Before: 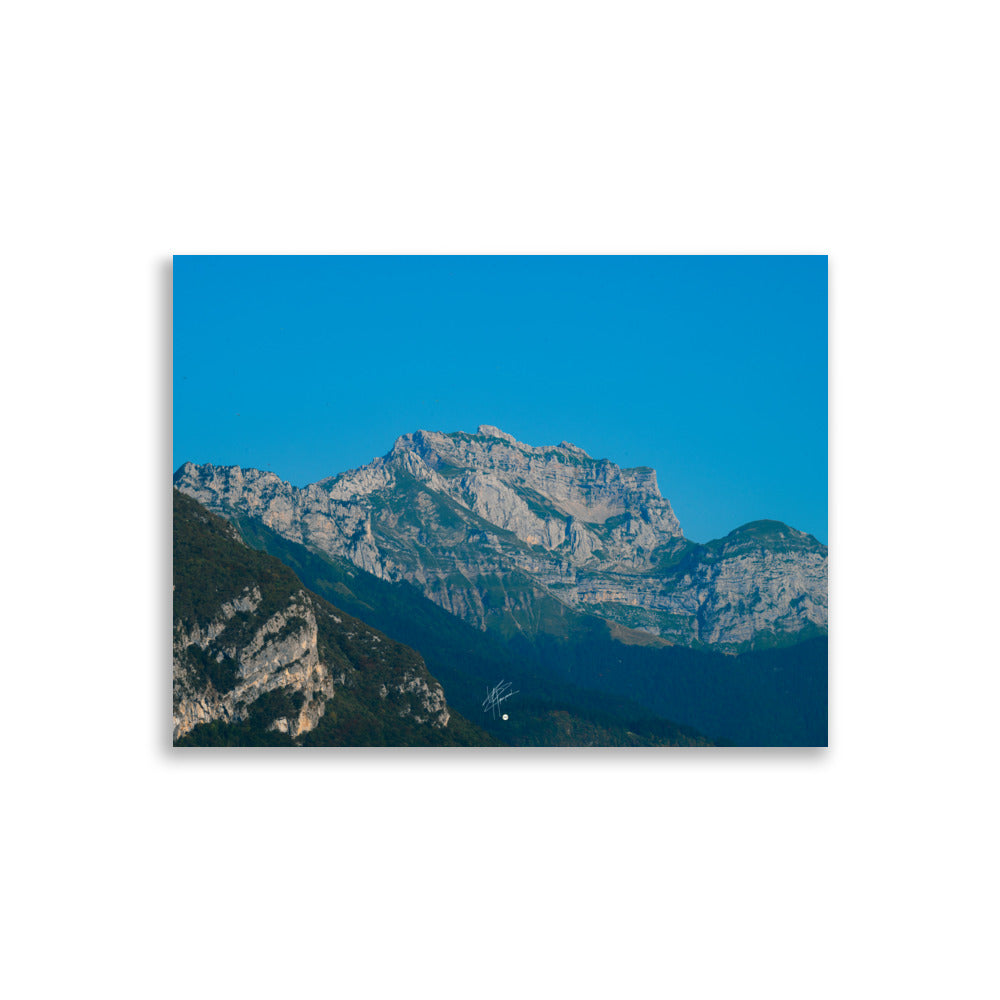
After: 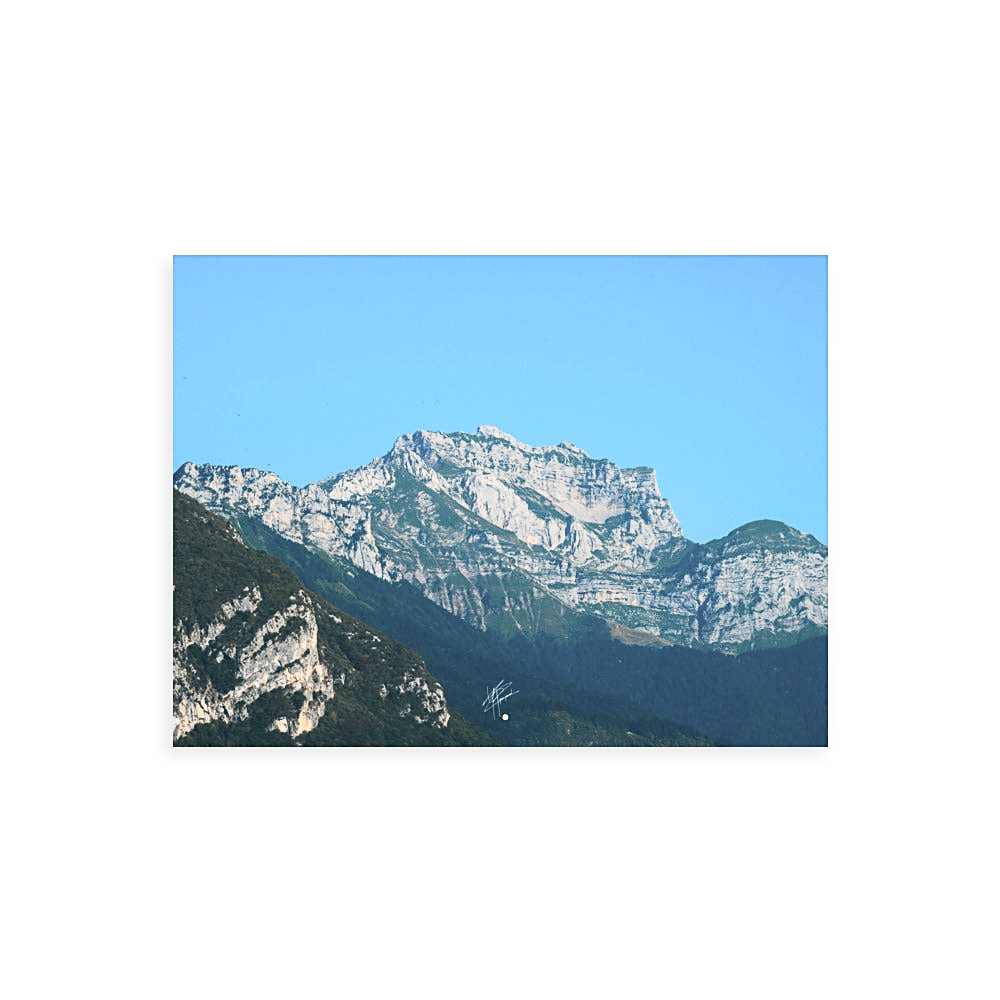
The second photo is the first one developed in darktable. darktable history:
contrast brightness saturation: contrast 0.437, brightness 0.557, saturation -0.19
sharpen: on, module defaults
